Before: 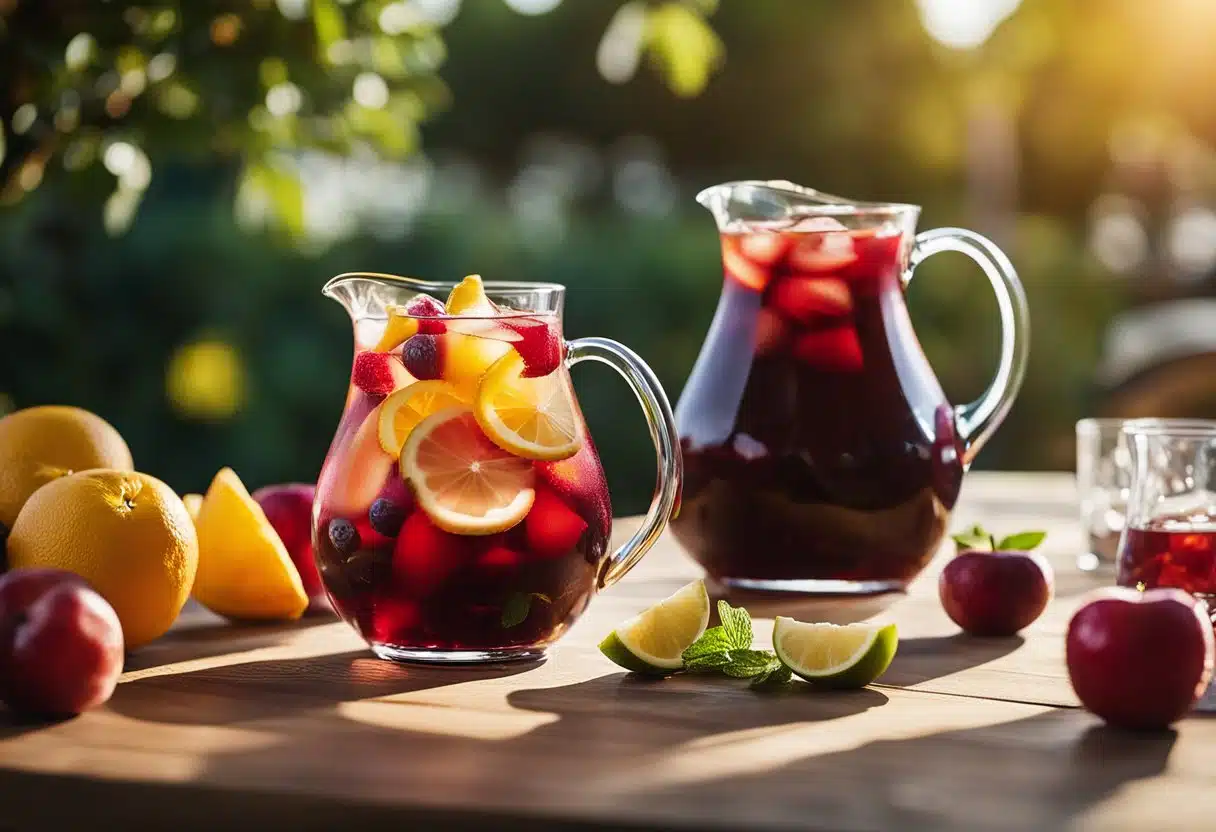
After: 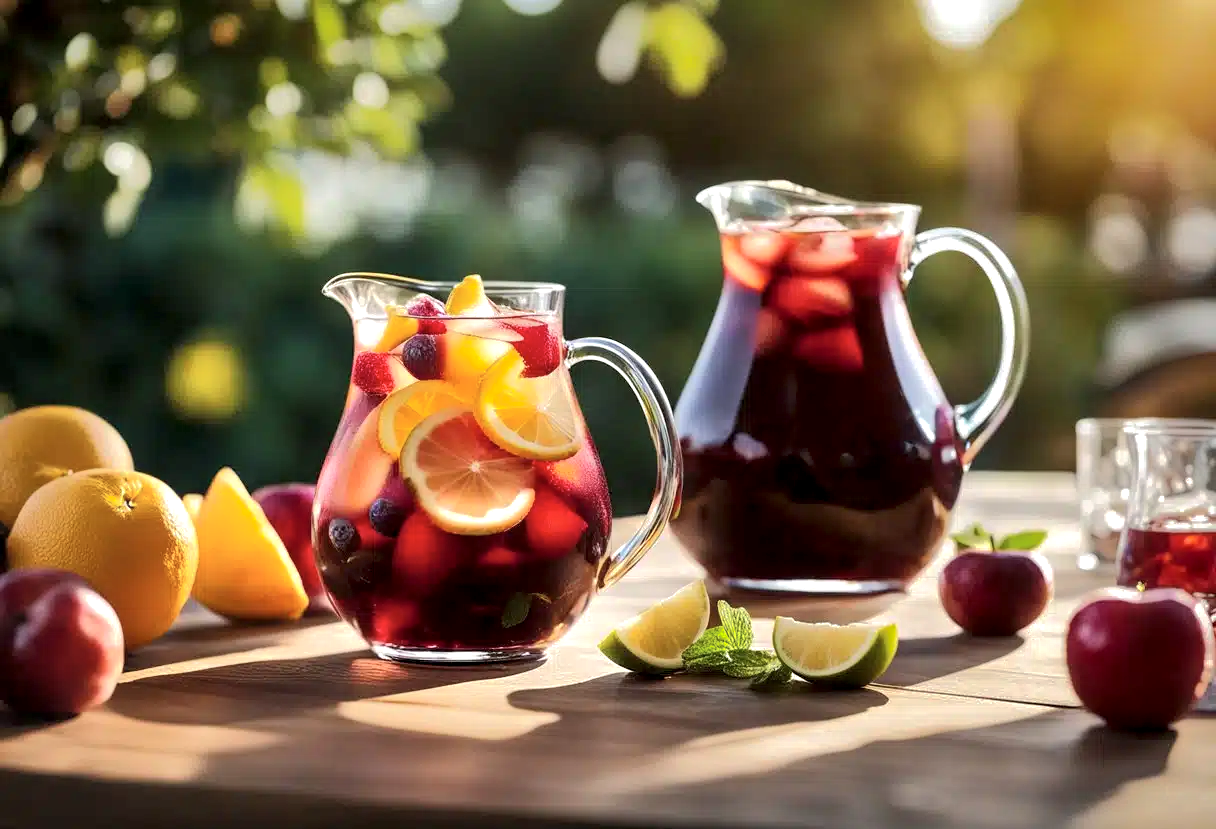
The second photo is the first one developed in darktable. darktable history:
crop: top 0.106%, bottom 0.148%
local contrast: highlights 208%, shadows 123%, detail 139%, midtone range 0.26
shadows and highlights: shadows 37.92, highlights -74.37
